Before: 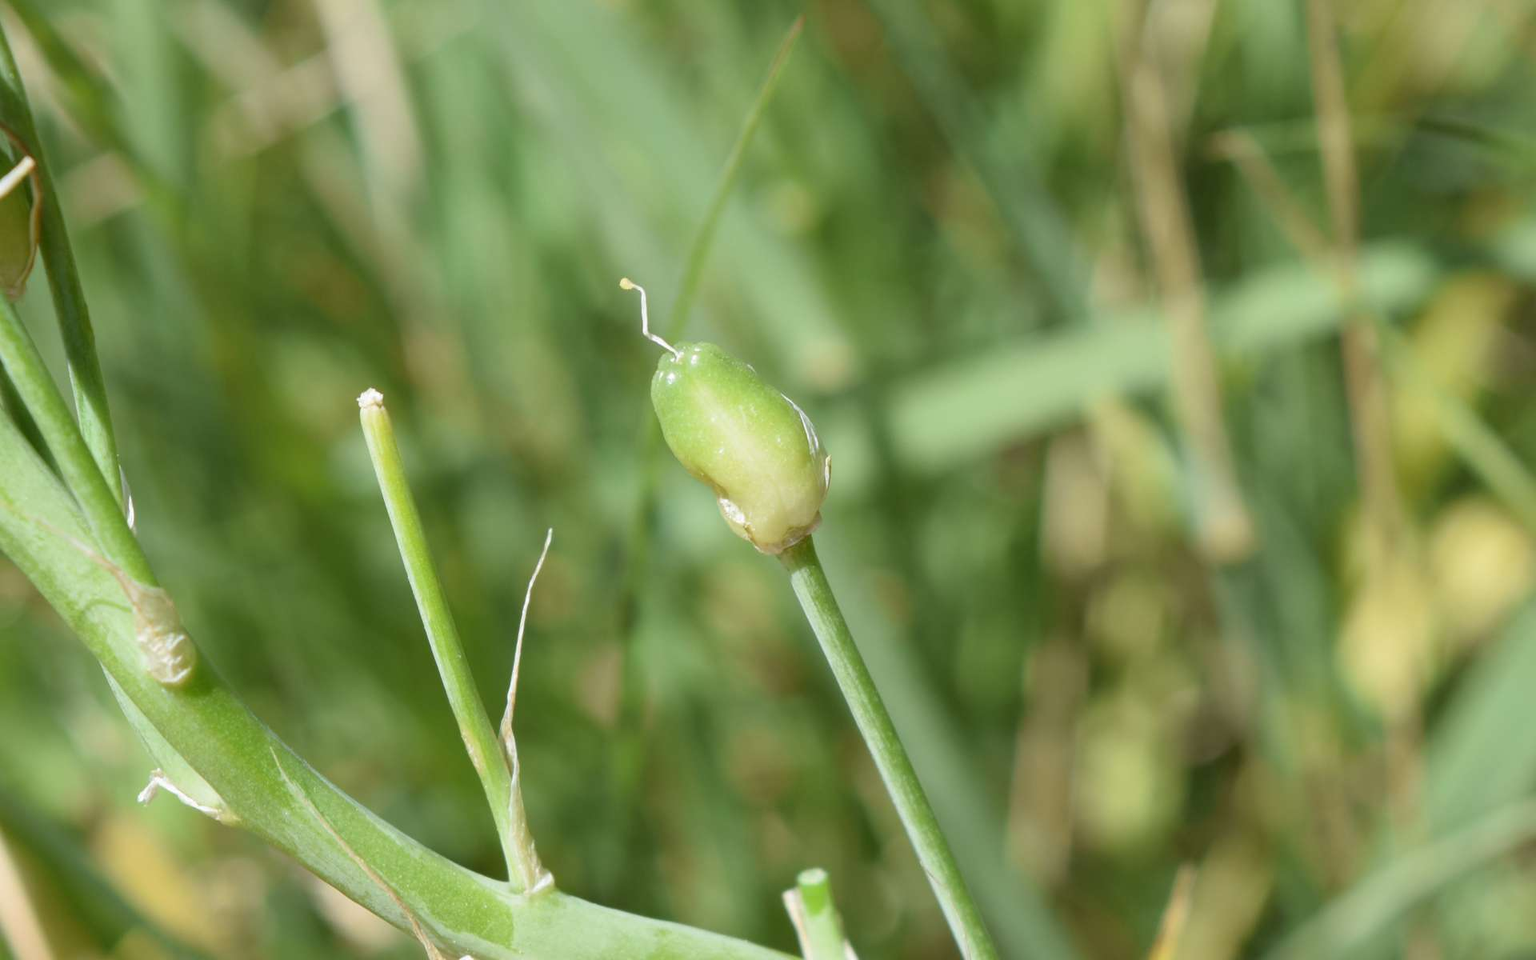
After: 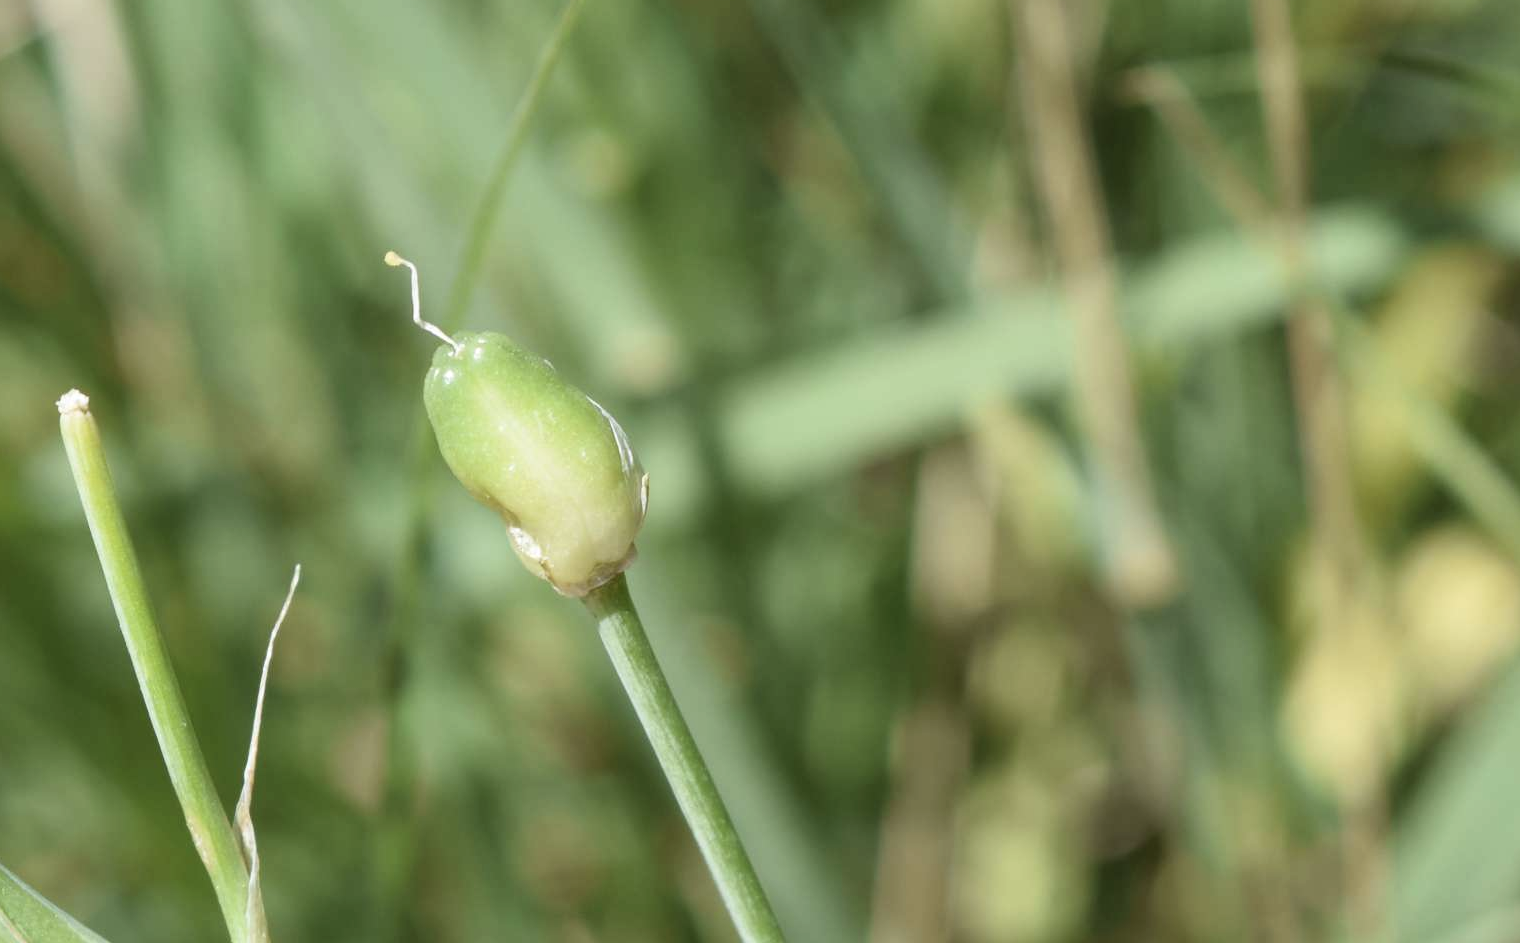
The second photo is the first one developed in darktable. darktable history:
crop and rotate: left 20.33%, top 8.017%, right 0.487%, bottom 13.325%
contrast brightness saturation: contrast 0.113, saturation -0.159
levels: levels [0.026, 0.507, 0.987]
